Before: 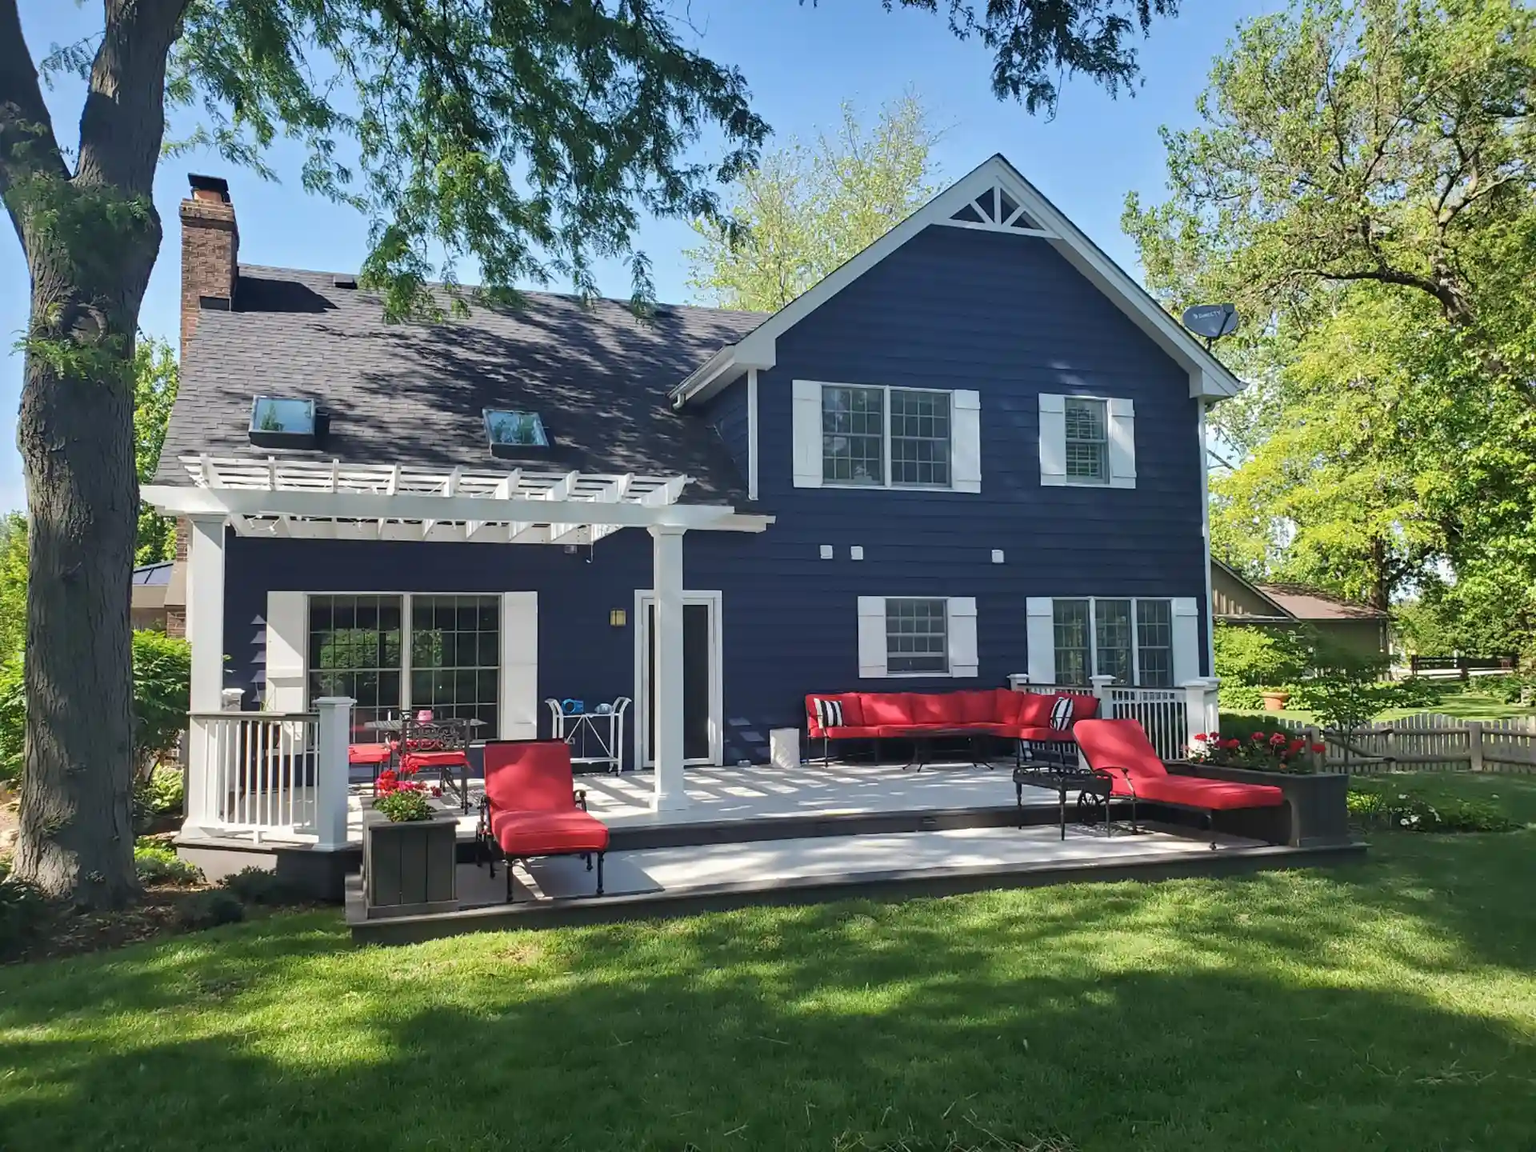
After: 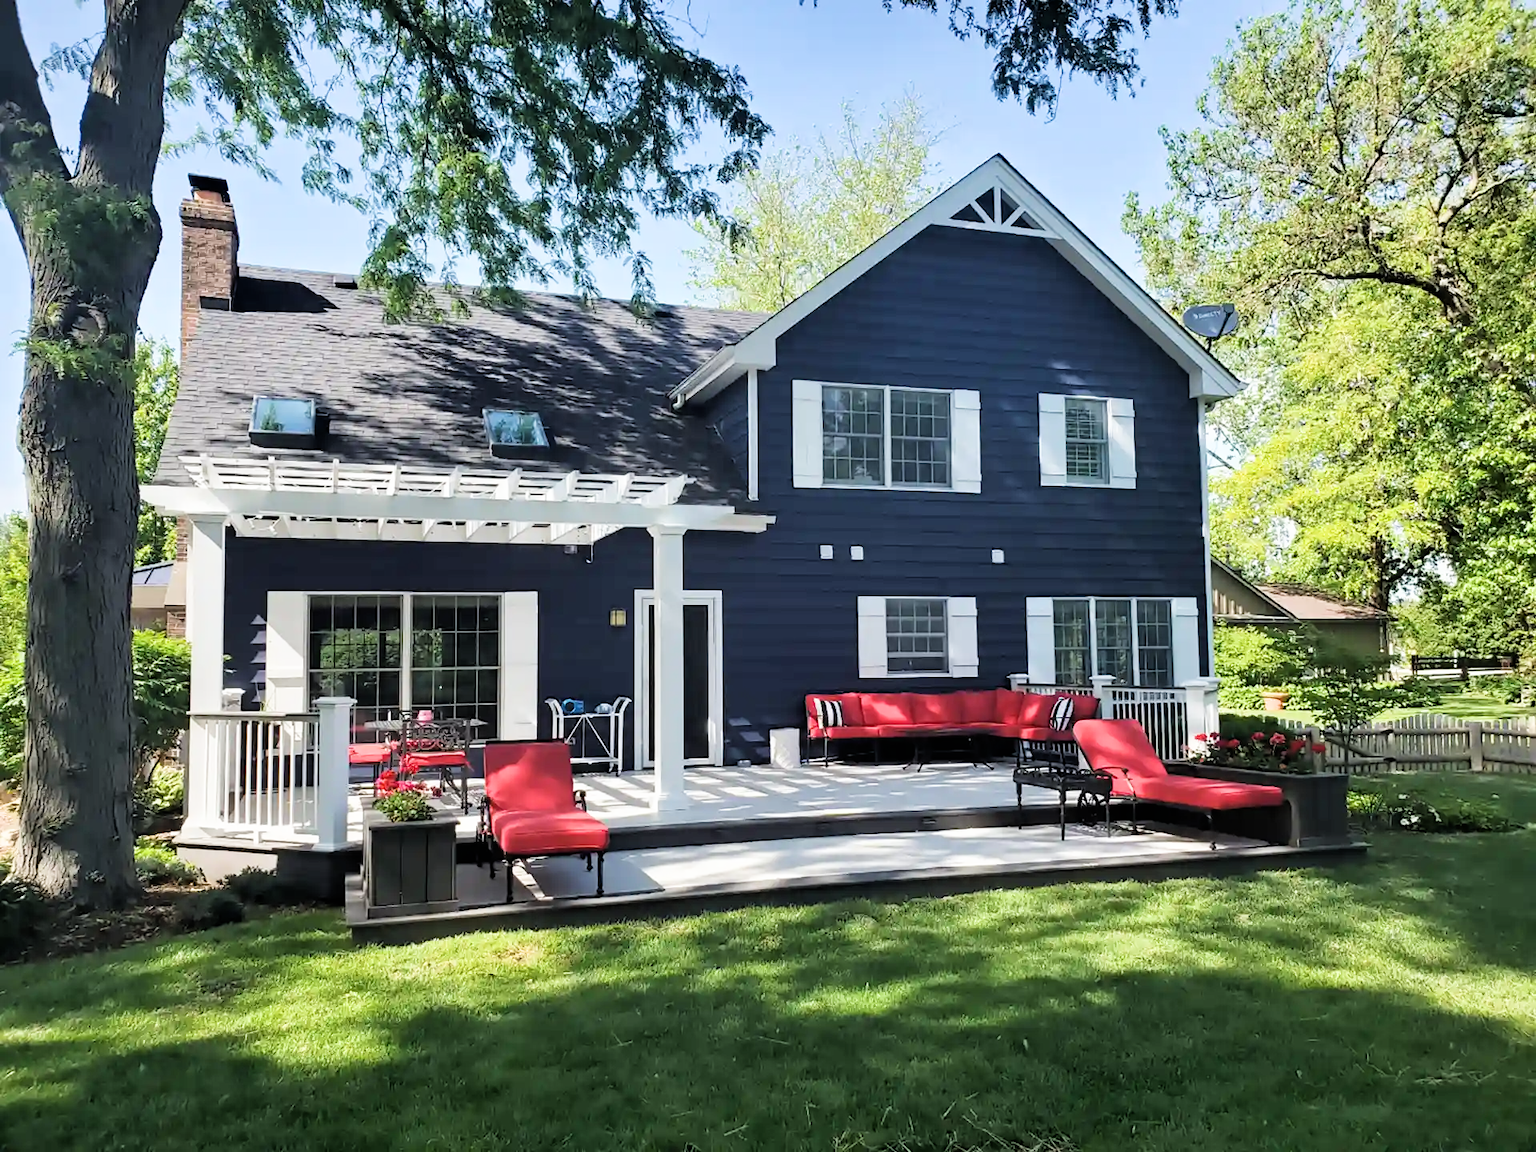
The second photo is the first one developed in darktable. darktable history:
filmic rgb: black relative exposure -5 EV, white relative exposure 3.2 EV, hardness 3.42, contrast 1.2, highlights saturation mix -50%
exposure: exposure 0.6 EV, compensate highlight preservation false
